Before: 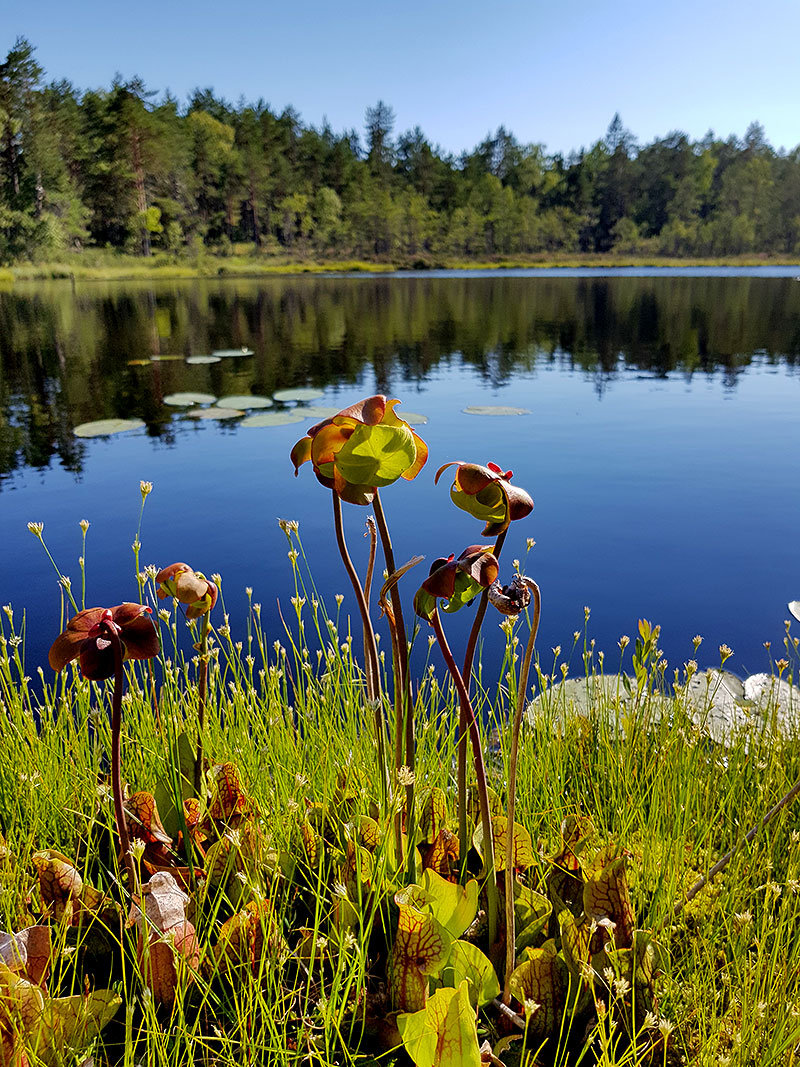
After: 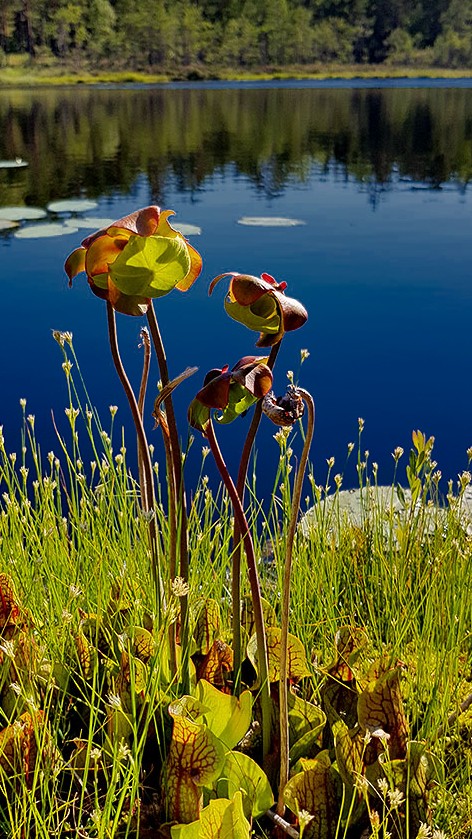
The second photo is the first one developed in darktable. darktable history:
crop and rotate: left 28.256%, top 17.734%, right 12.656%, bottom 3.573%
color zones: curves: ch0 [(0, 0.497) (0.143, 0.5) (0.286, 0.5) (0.429, 0.483) (0.571, 0.116) (0.714, -0.006) (0.857, 0.28) (1, 0.497)]
